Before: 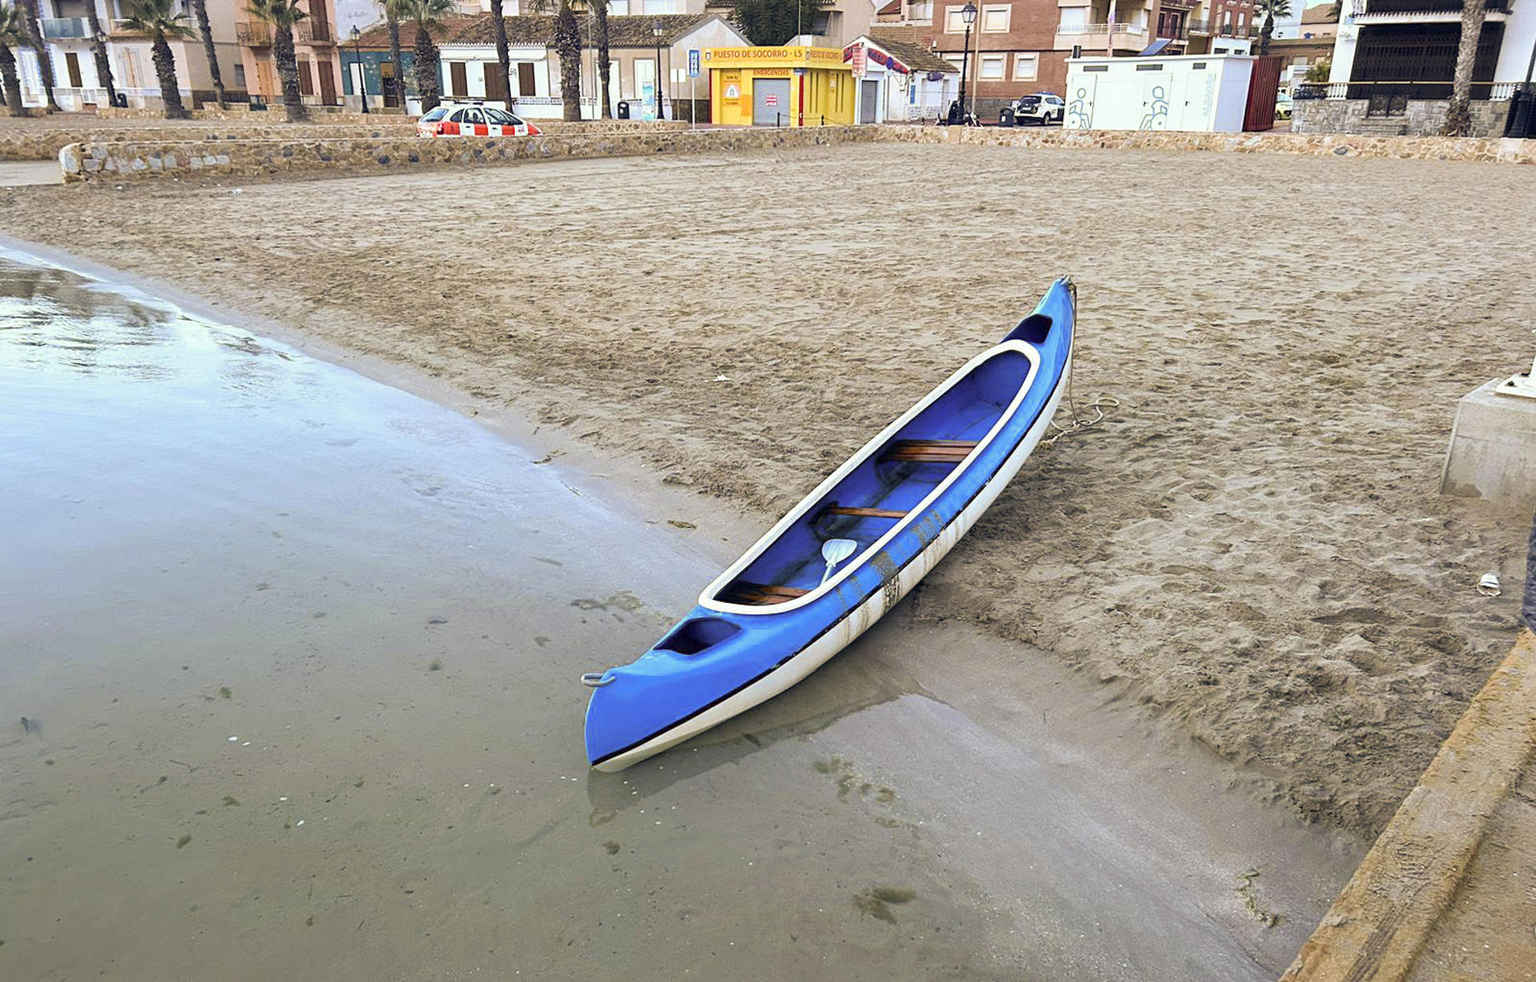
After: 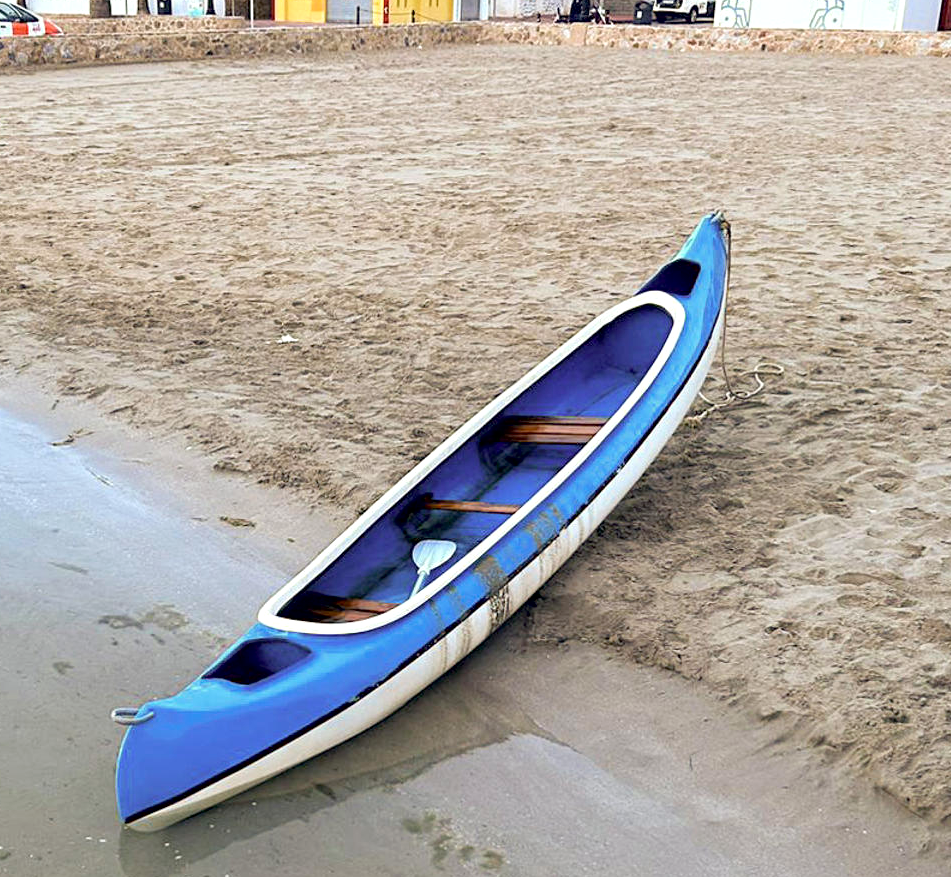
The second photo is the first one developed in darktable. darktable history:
crop: left 32.075%, top 10.976%, right 18.355%, bottom 17.596%
exposure: black level correction 0.007, exposure 0.159 EV, compensate highlight preservation false
contrast brightness saturation: saturation -0.17
